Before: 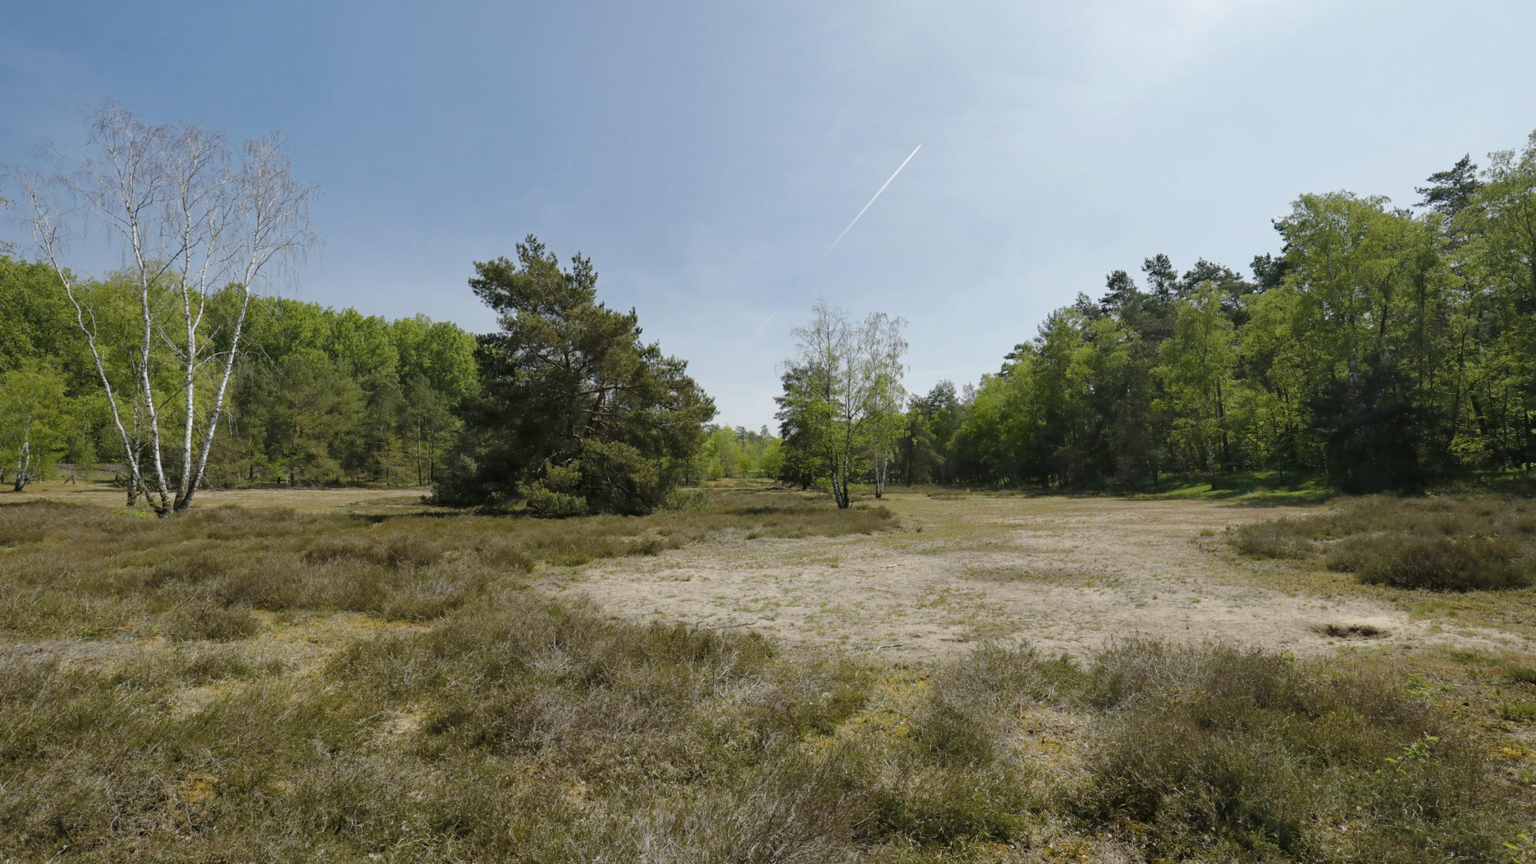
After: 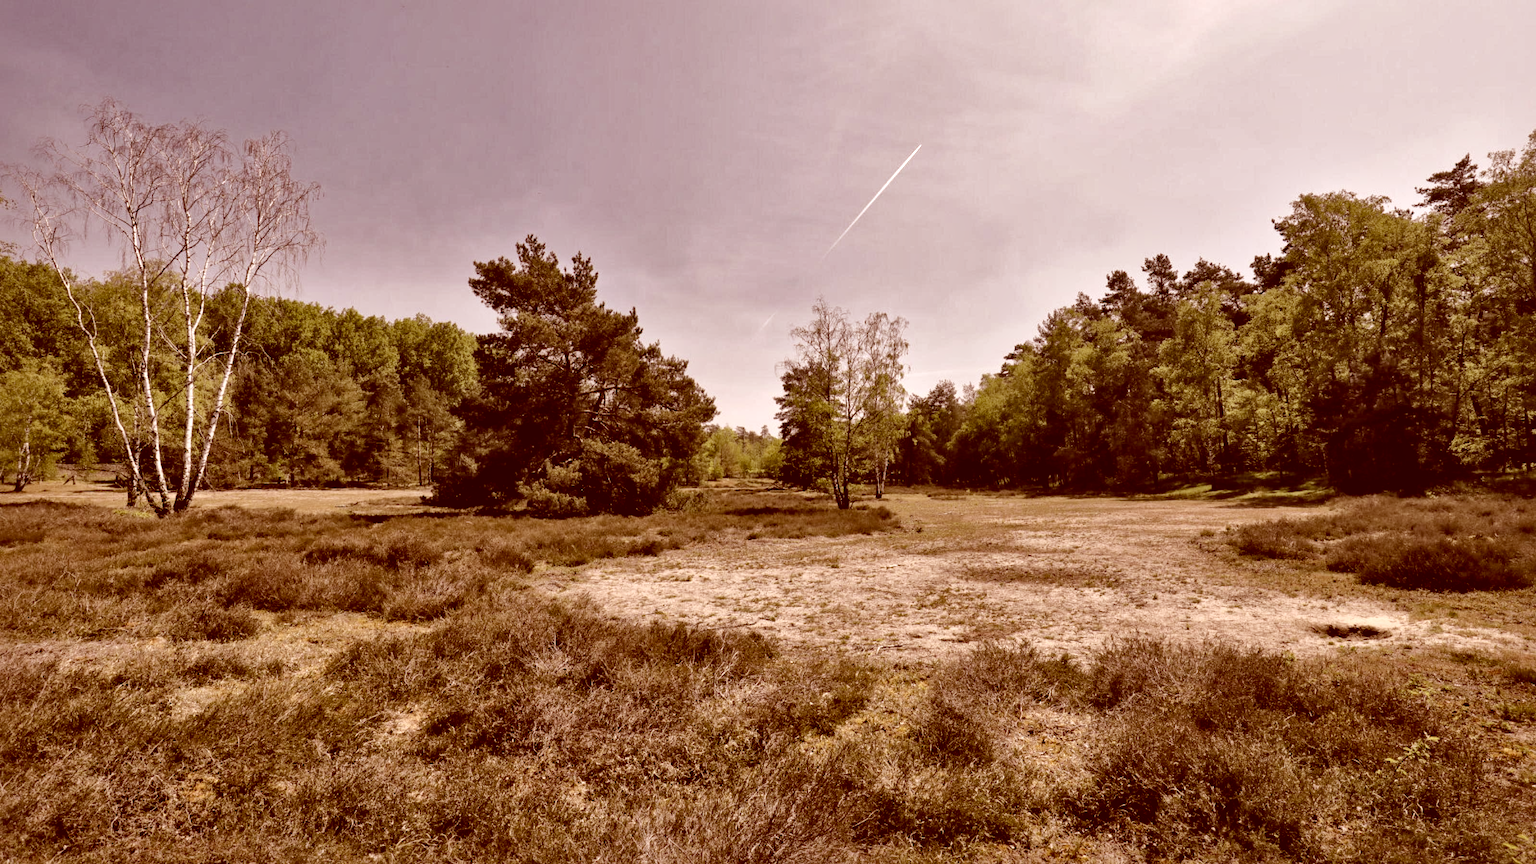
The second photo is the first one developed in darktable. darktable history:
color correction: highlights a* 9.03, highlights b* 8.98, shadows a* 39.94, shadows b* 39.58, saturation 0.77
local contrast: mode bilateral grid, contrast 45, coarseness 68, detail 215%, midtone range 0.2
